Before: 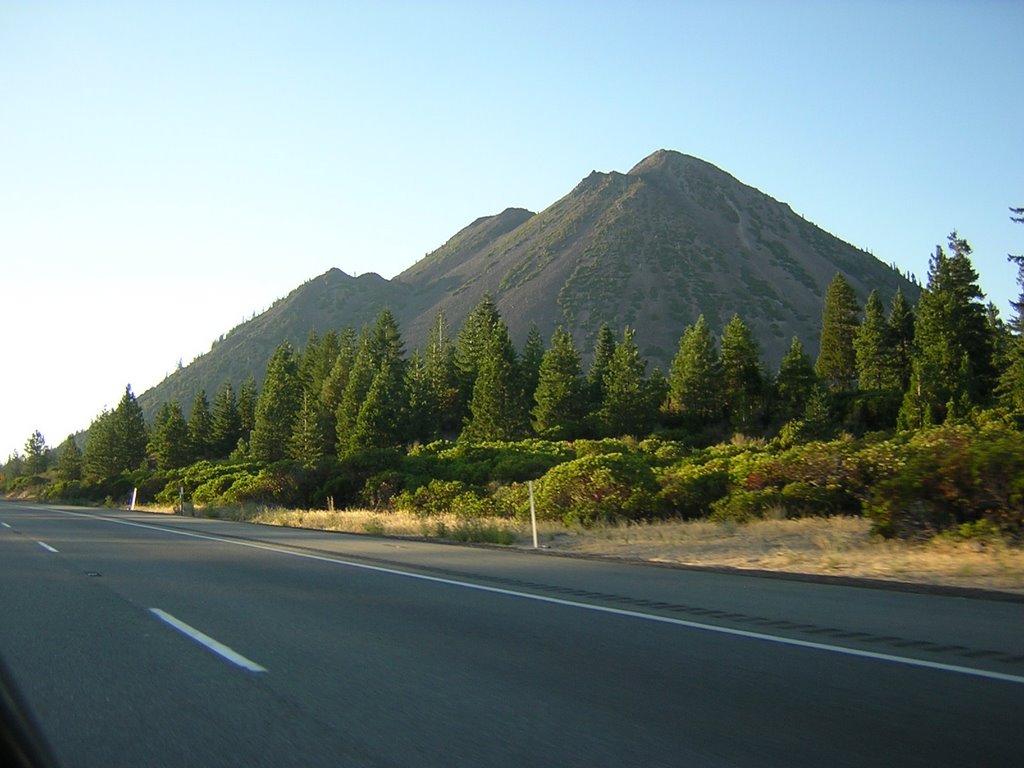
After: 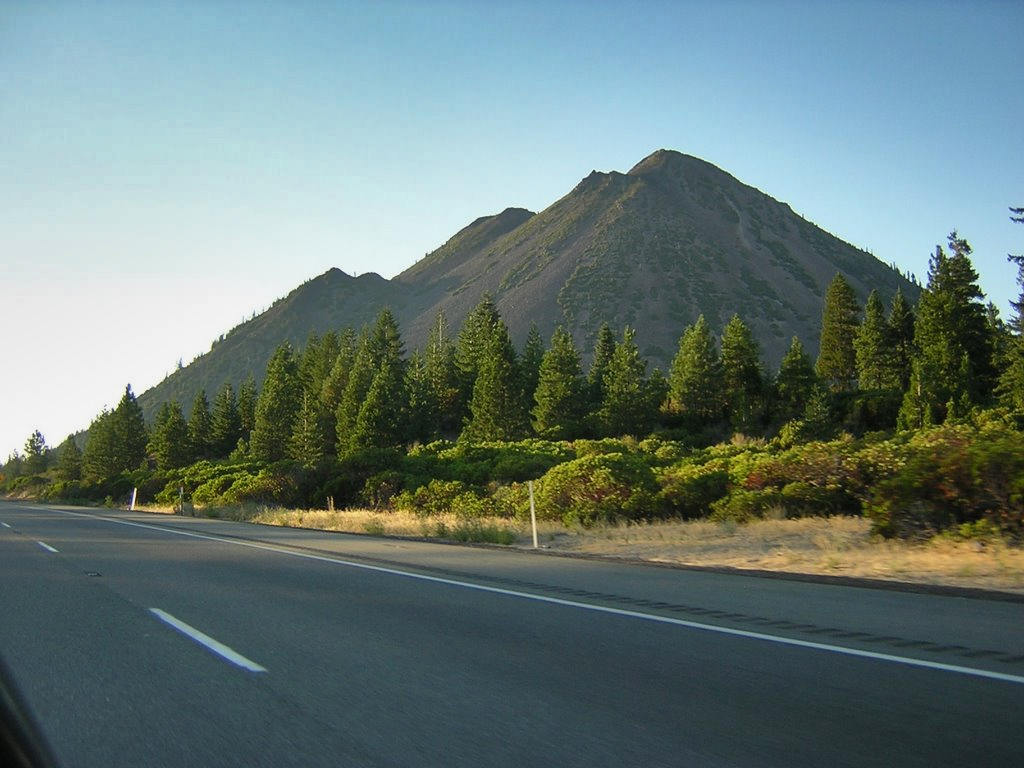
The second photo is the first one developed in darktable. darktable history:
shadows and highlights: white point adjustment -3.46, highlights -63.61, soften with gaussian
